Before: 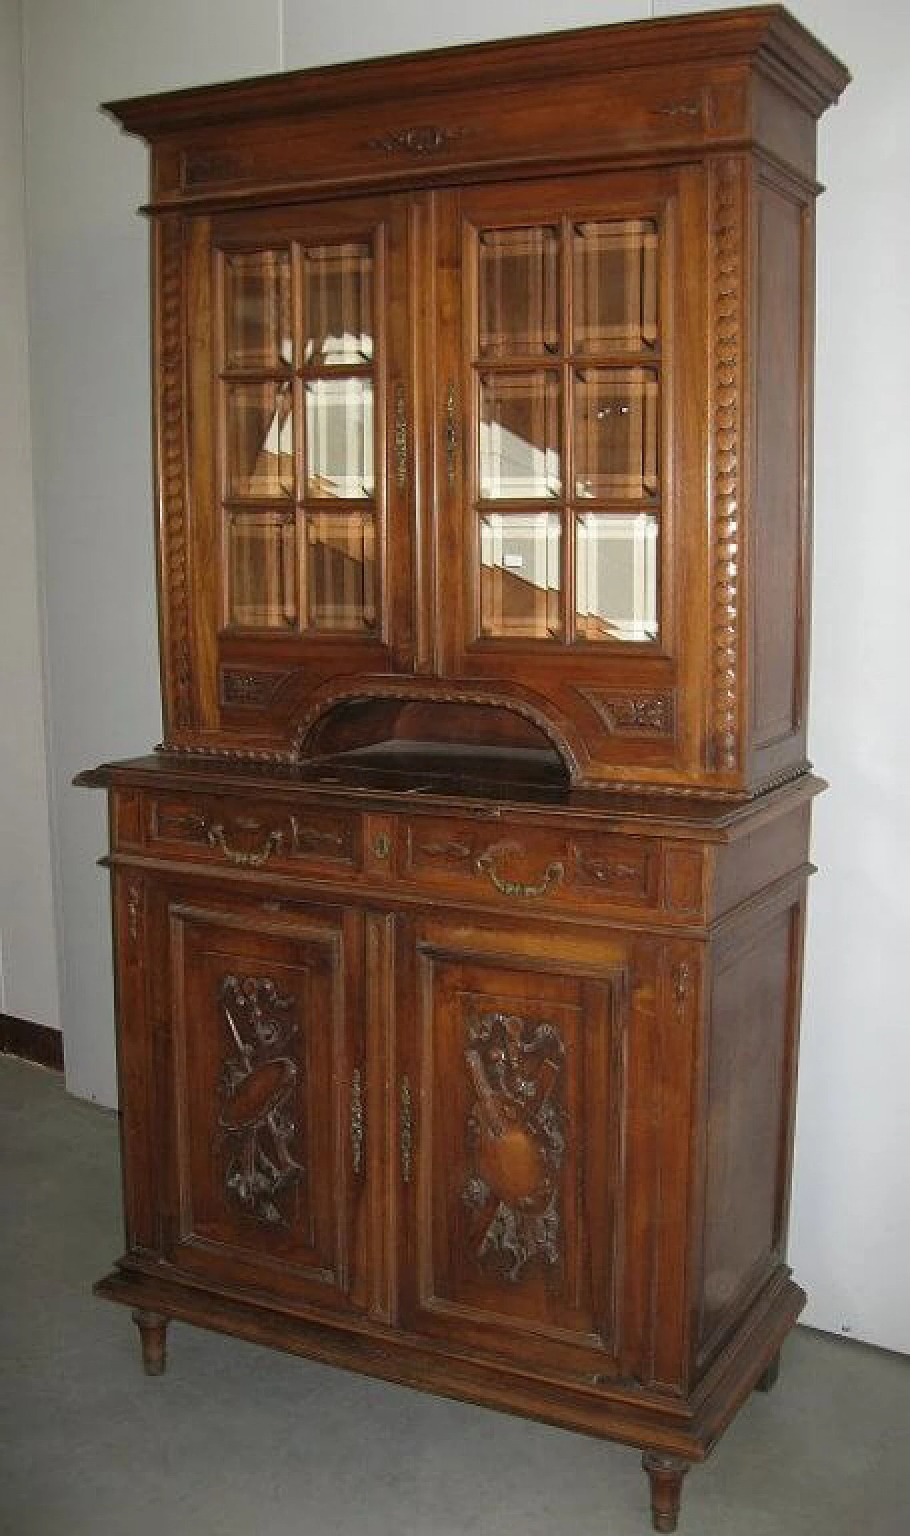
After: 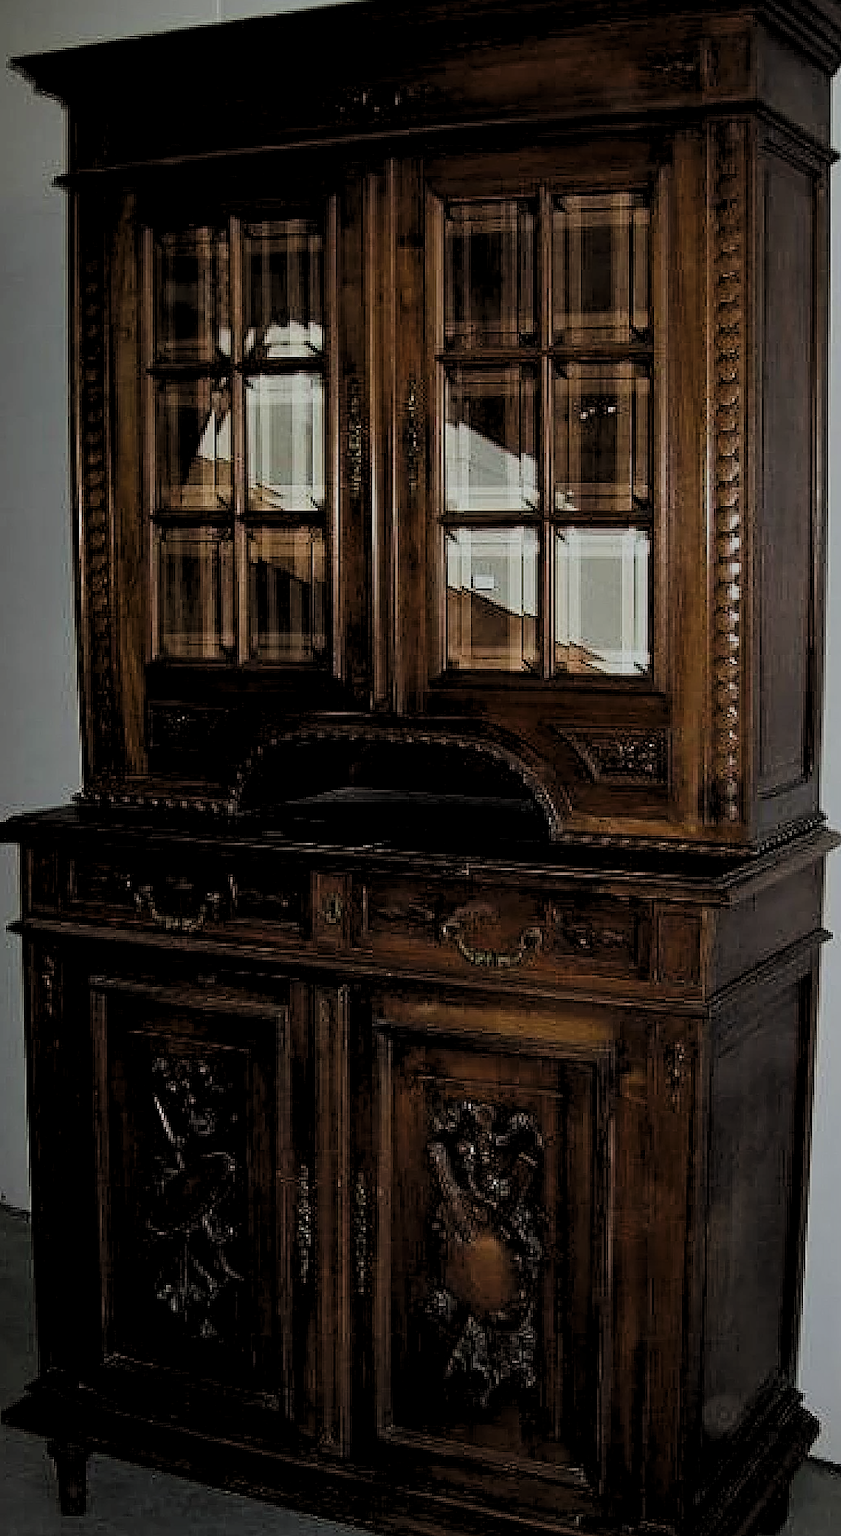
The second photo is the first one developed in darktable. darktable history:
contrast equalizer: y [[0.6 ×6], [0.55 ×6], [0 ×6], [0 ×6], [0 ×6]]
crop: left 10.004%, top 3.465%, right 9.268%, bottom 9.225%
exposure: black level correction 0, exposure -0.718 EV, compensate highlight preservation false
sharpen: amount 0.491
filmic rgb: black relative exposure -6.97 EV, white relative exposure 5.58 EV, threshold 6 EV, hardness 2.84, color science v4 (2020), enable highlight reconstruction true
levels: levels [0.116, 0.574, 1]
